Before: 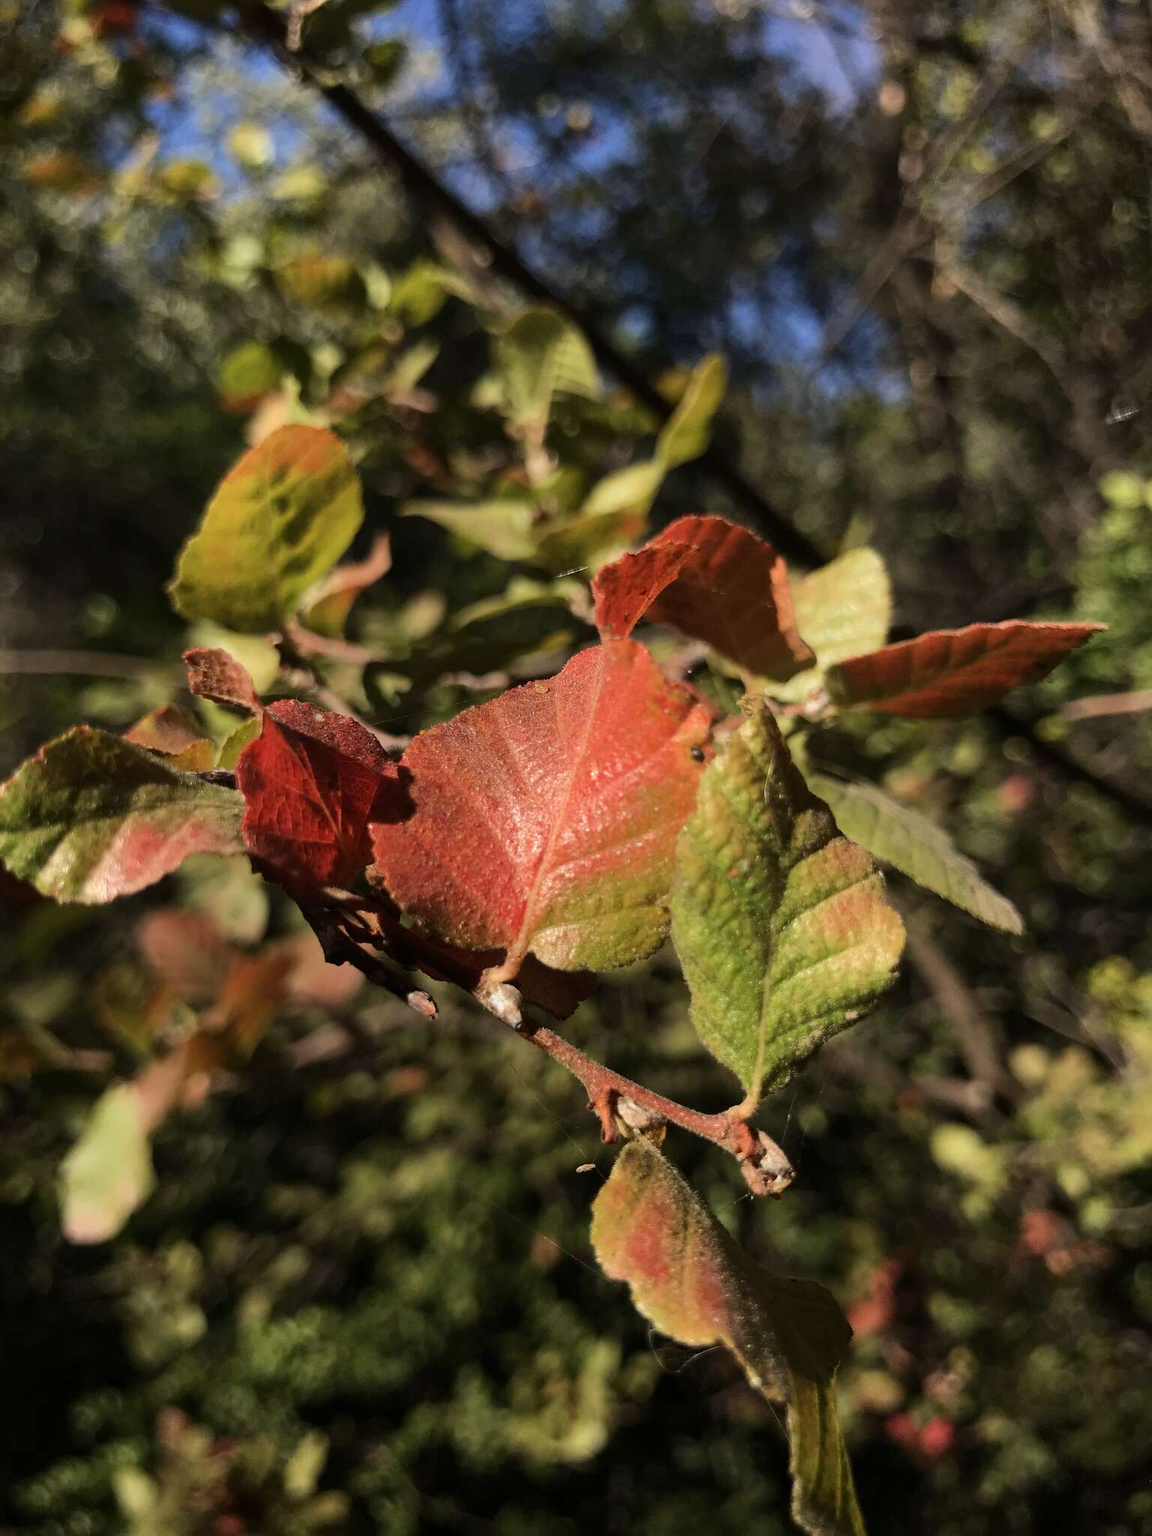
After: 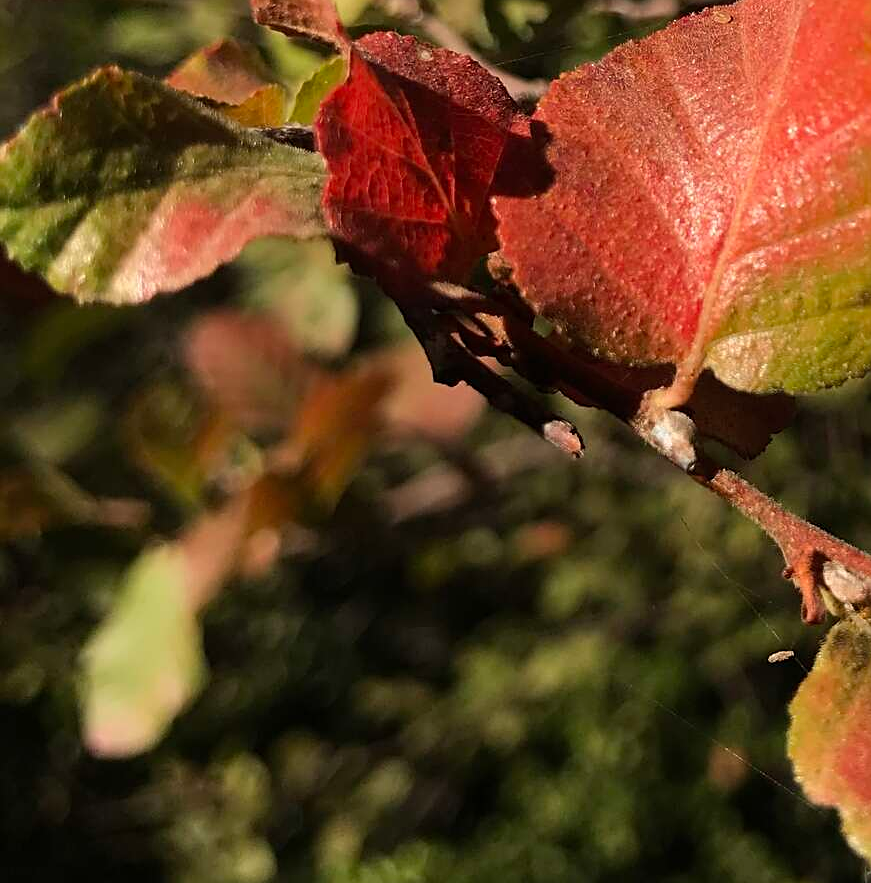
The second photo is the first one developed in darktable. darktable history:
sharpen: on, module defaults
crop: top 44.005%, right 43.284%, bottom 12.86%
